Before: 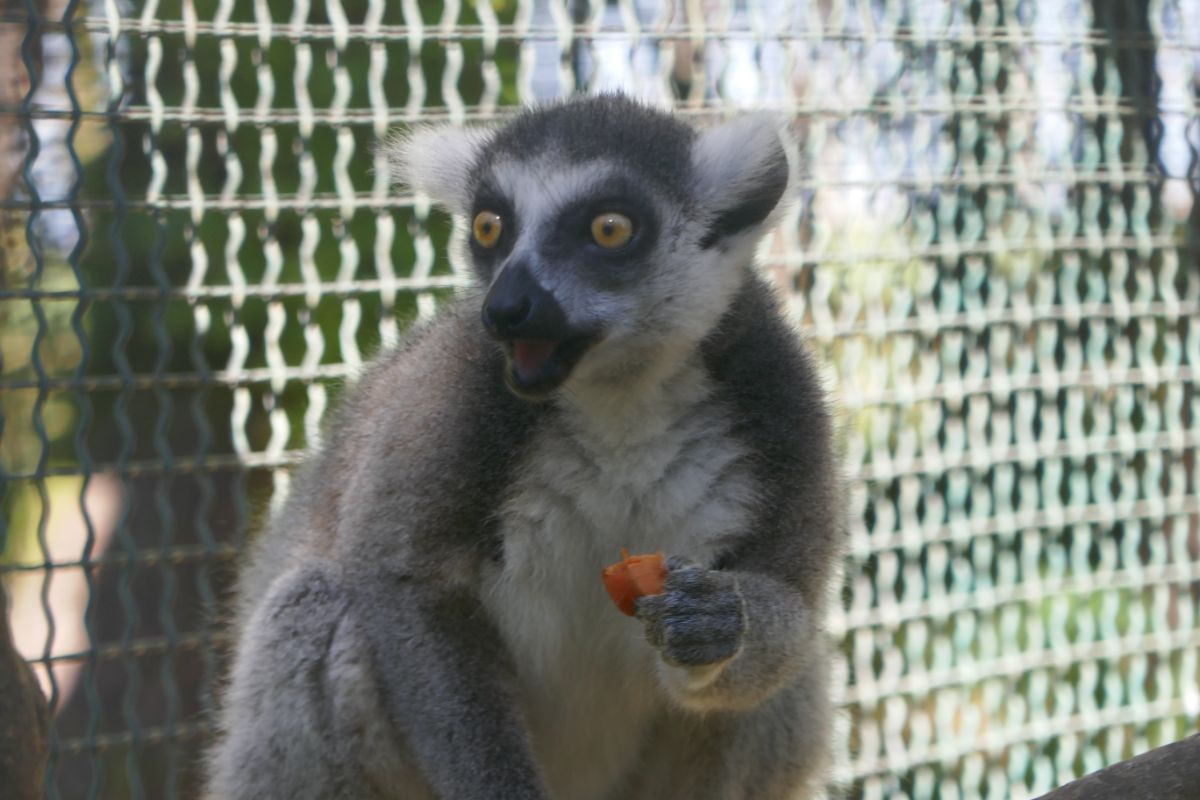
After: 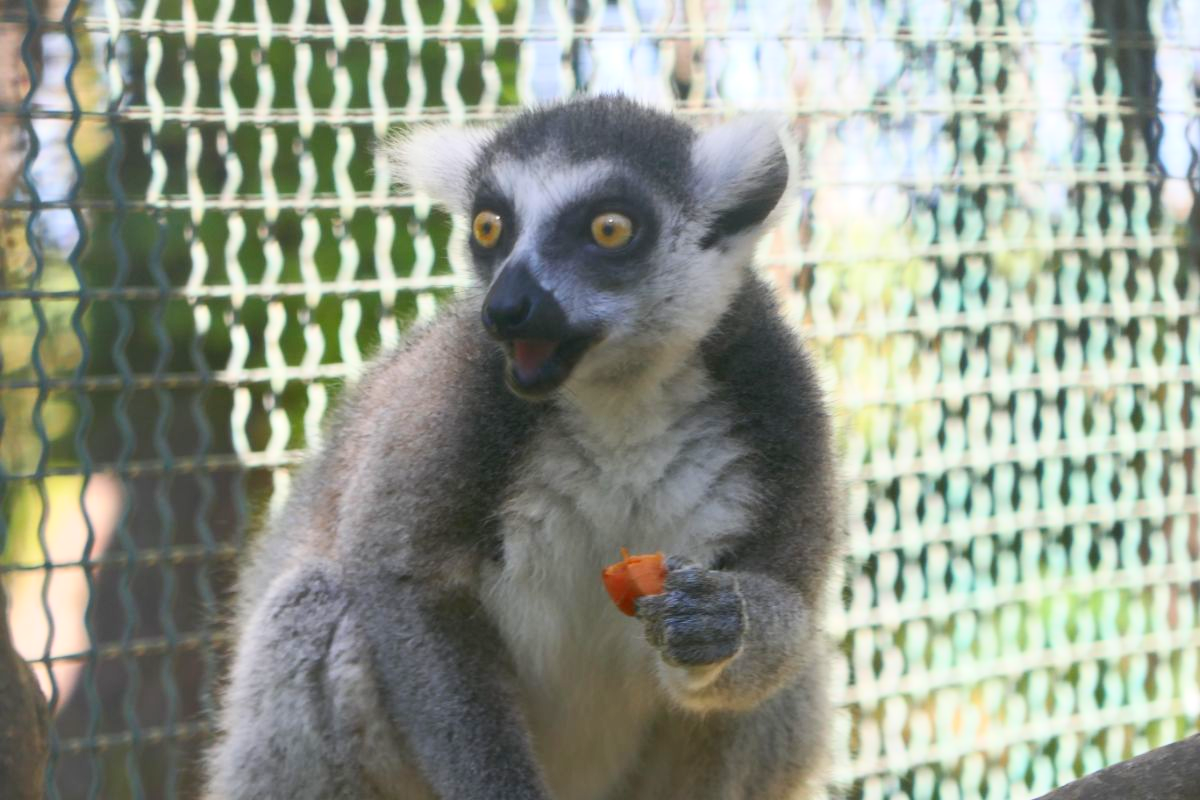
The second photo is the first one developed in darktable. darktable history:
exposure: compensate highlight preservation false
contrast brightness saturation: contrast 0.24, brightness 0.26, saturation 0.39
